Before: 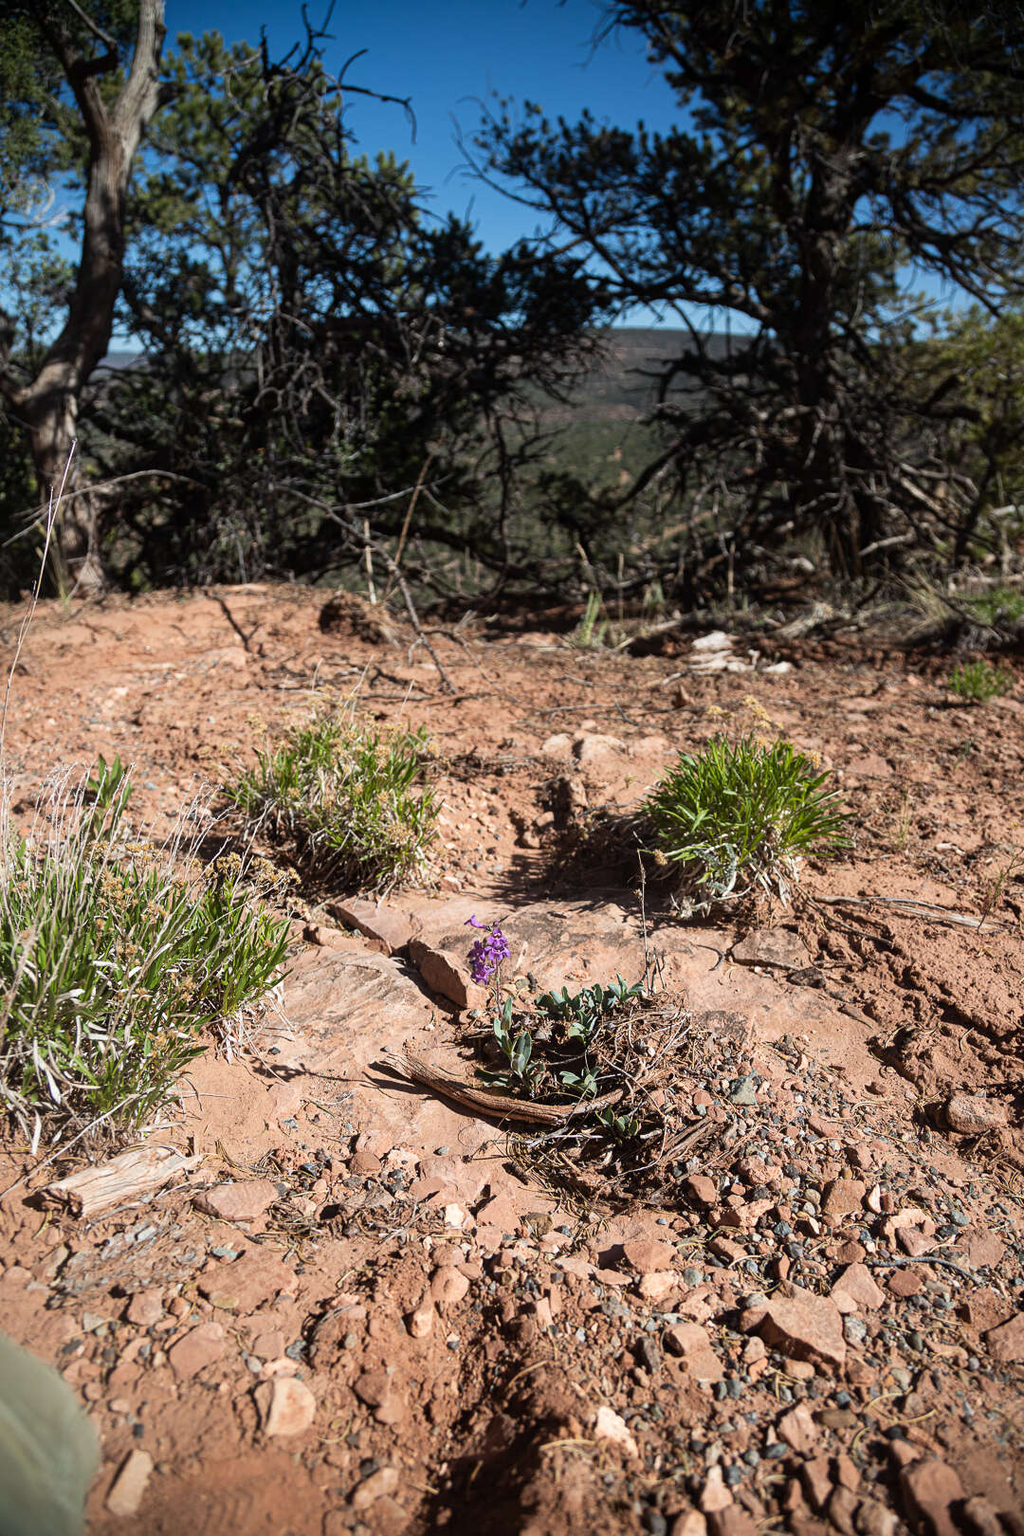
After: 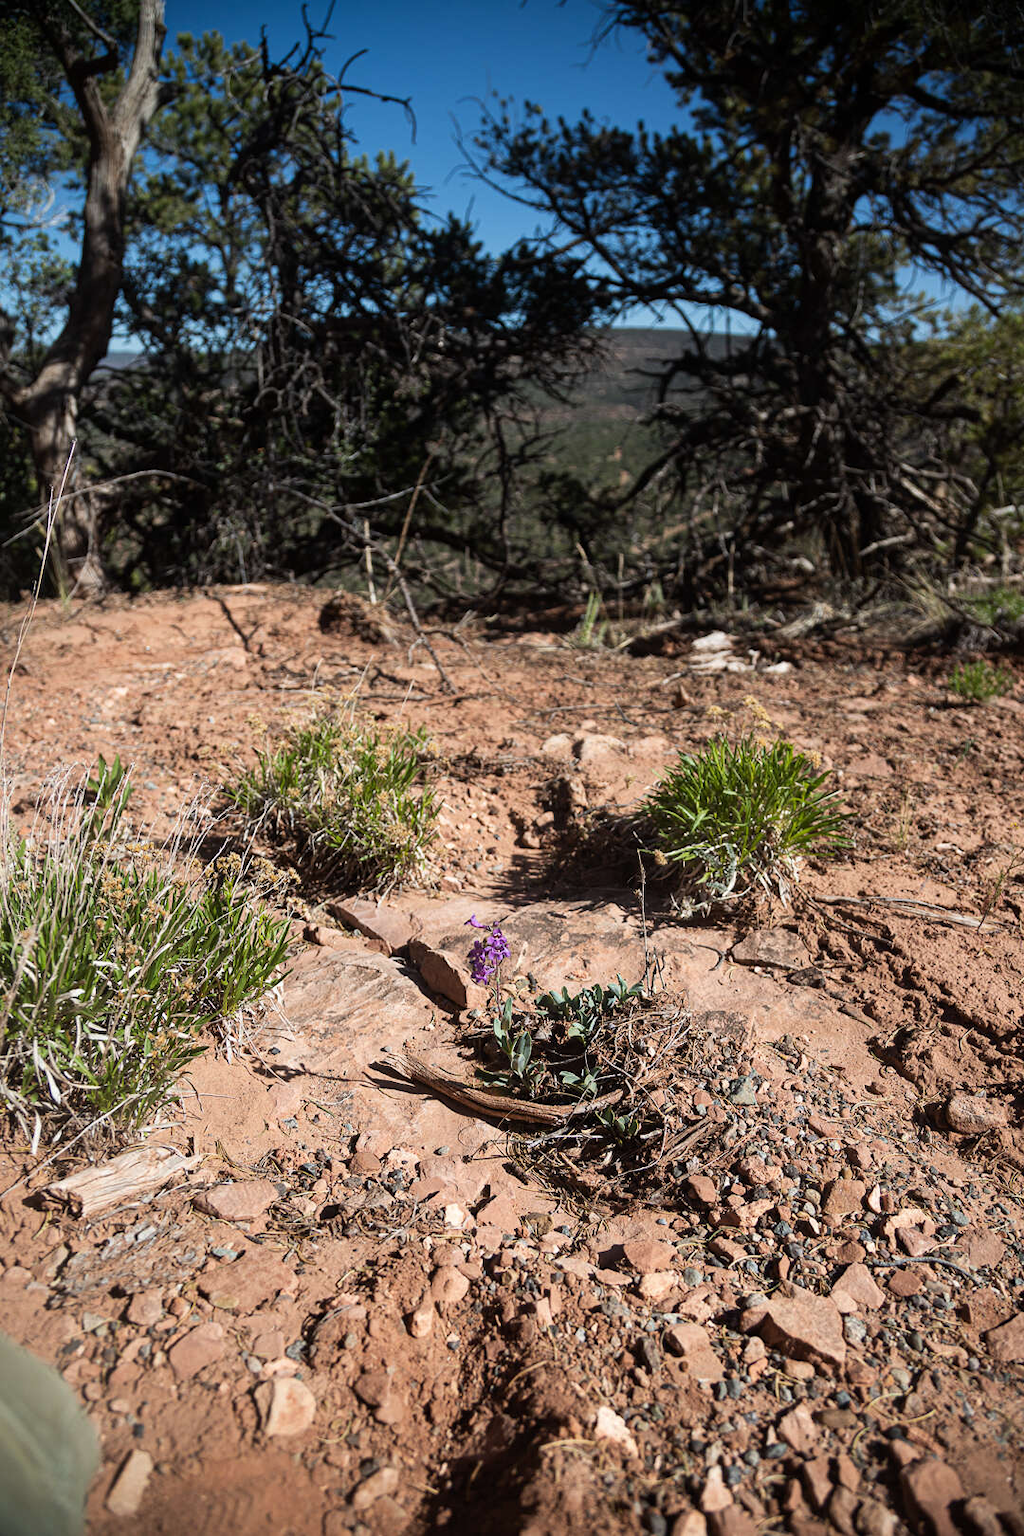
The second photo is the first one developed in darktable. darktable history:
levels: levels [0, 0.51, 1]
